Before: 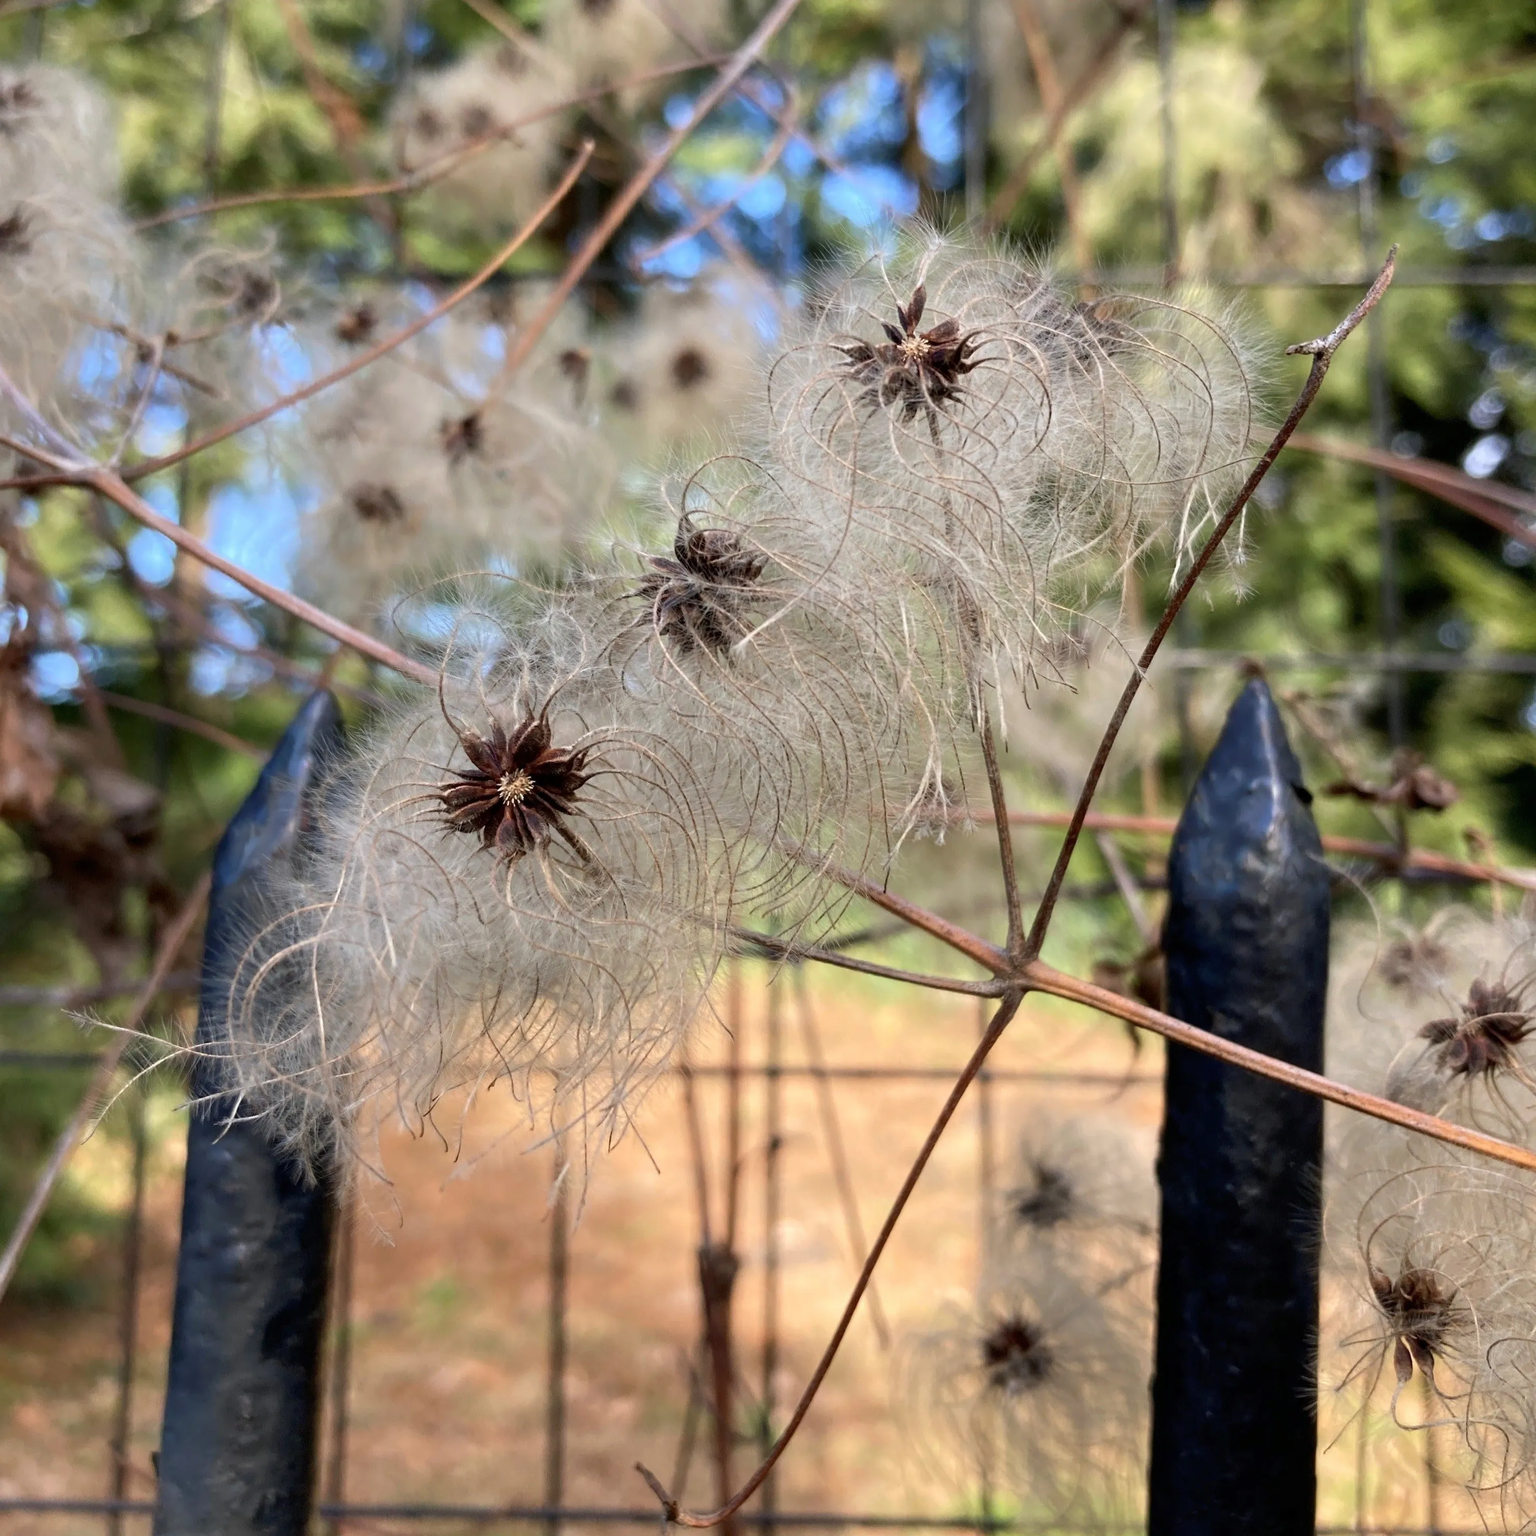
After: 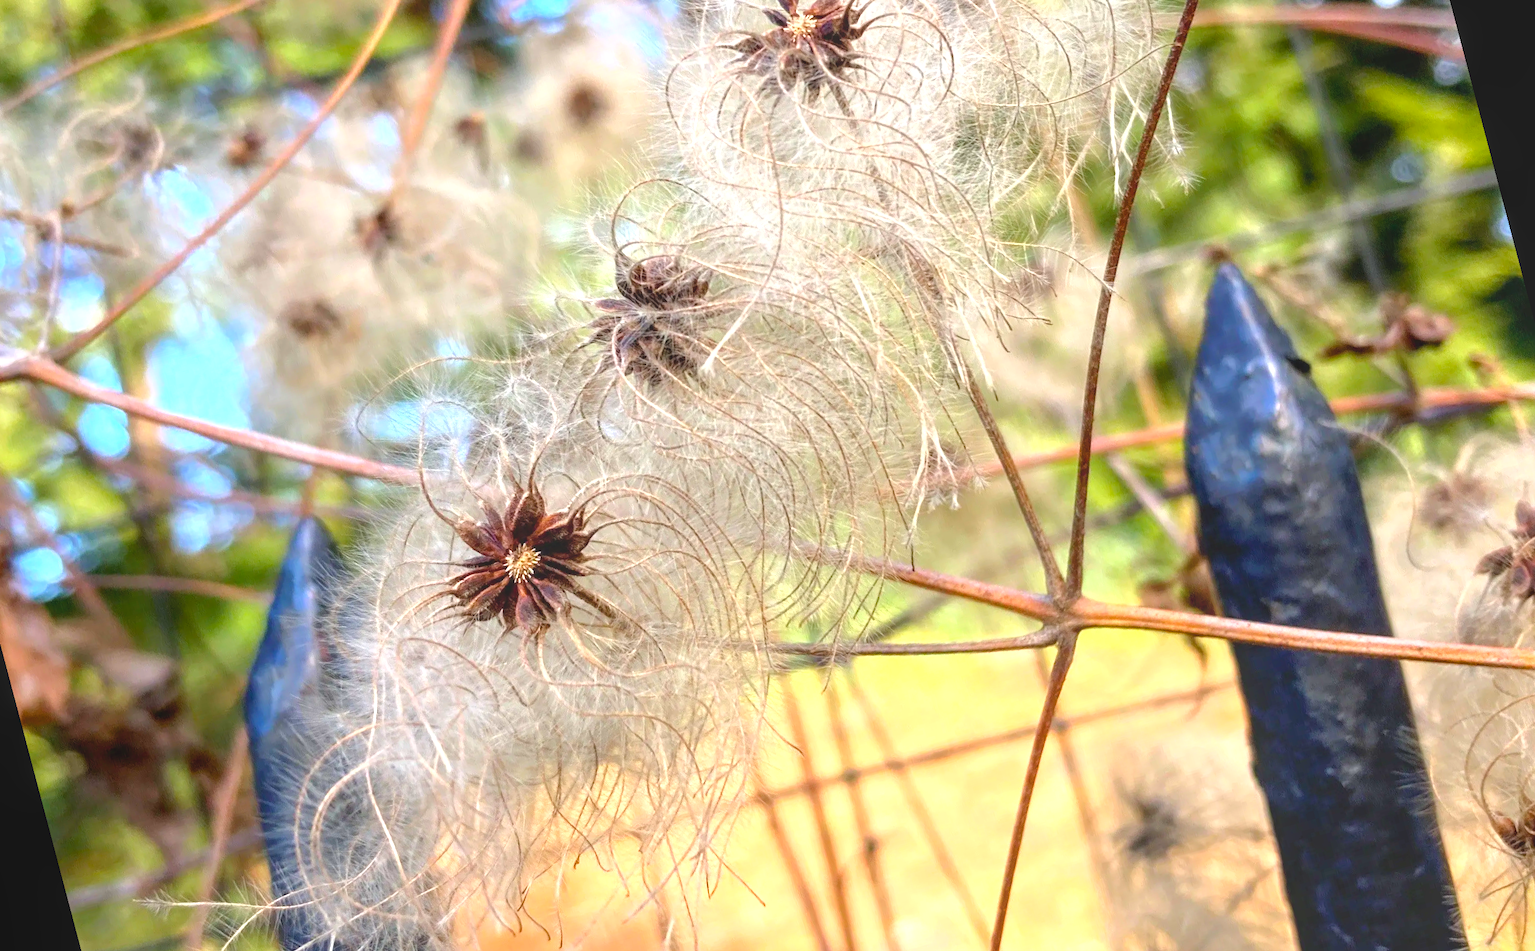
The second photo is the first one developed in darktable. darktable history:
color balance rgb: perceptual saturation grading › global saturation 25%, perceptual brilliance grading › mid-tones 10%, perceptual brilliance grading › shadows 15%, global vibrance 20%
exposure: exposure 0.95 EV, compensate highlight preservation false
local contrast: highlights 48%, shadows 0%, detail 100%
shadows and highlights: shadows 25, highlights -25
rotate and perspective: rotation -14.8°, crop left 0.1, crop right 0.903, crop top 0.25, crop bottom 0.748
